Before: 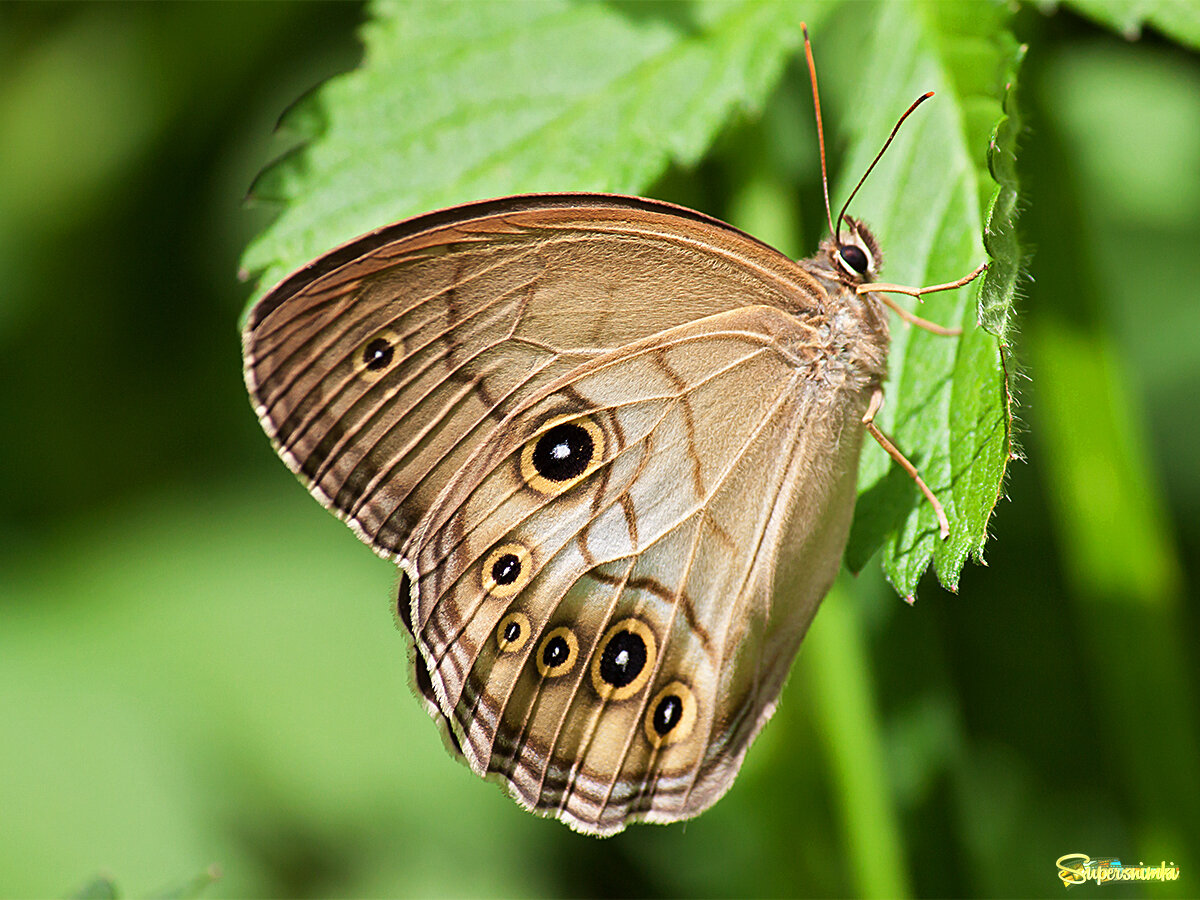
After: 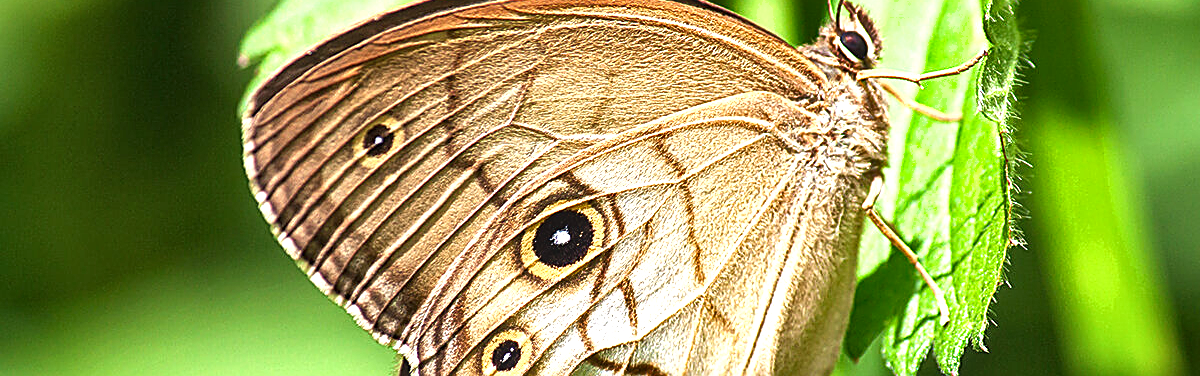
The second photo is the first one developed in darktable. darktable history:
crop and rotate: top 23.84%, bottom 34.294%
local contrast: on, module defaults
exposure: exposure 0.943 EV, compensate highlight preservation false
sharpen: on, module defaults
shadows and highlights: soften with gaussian
